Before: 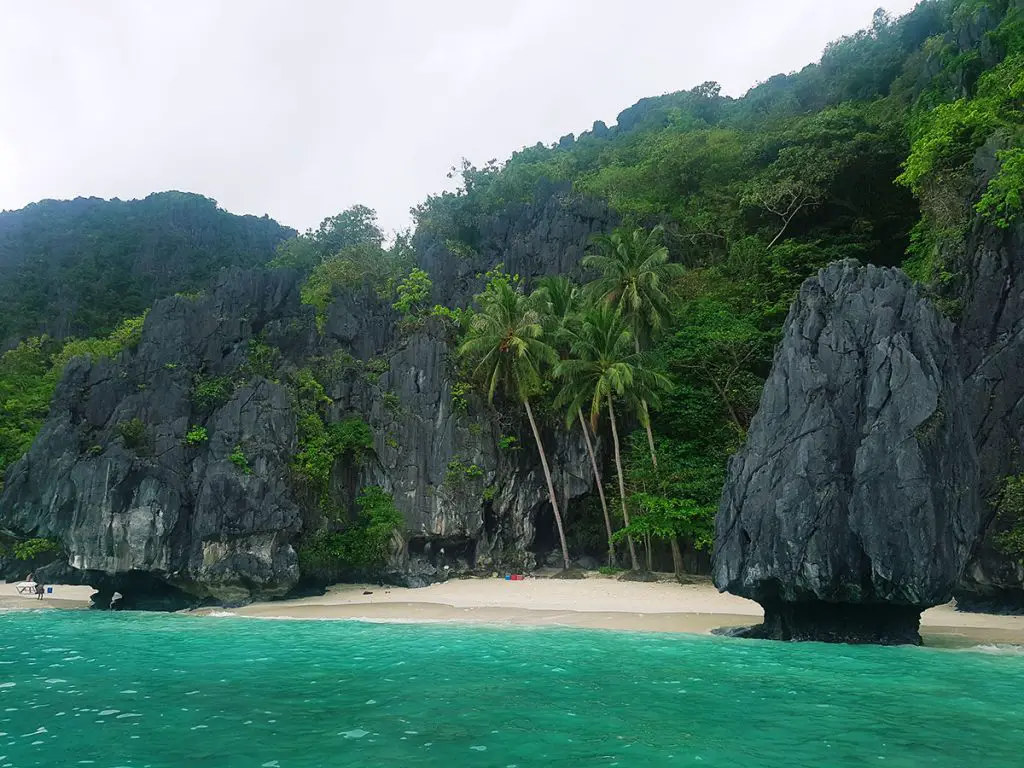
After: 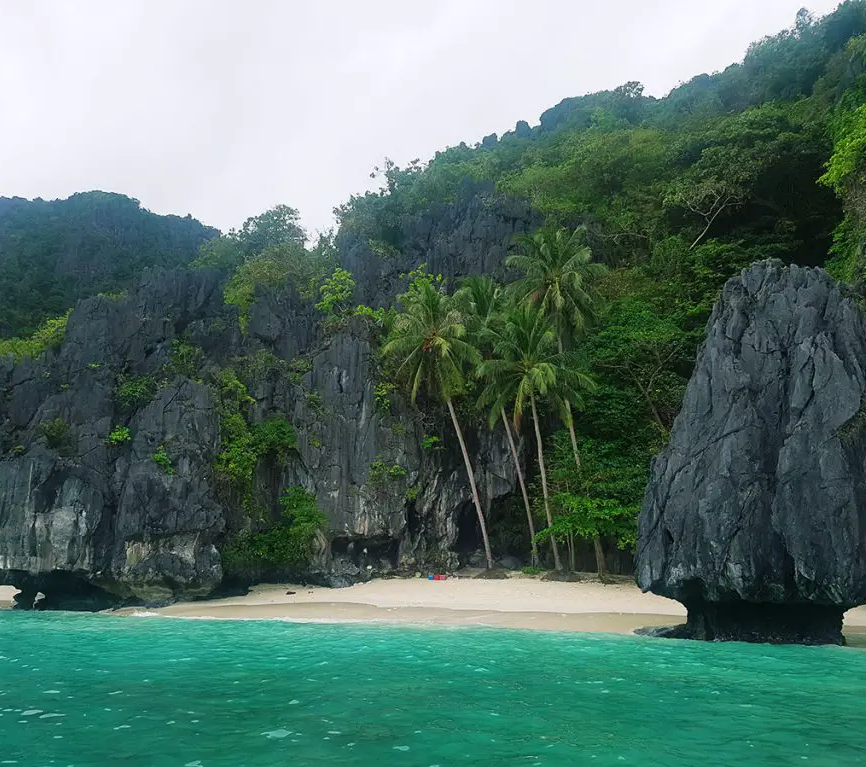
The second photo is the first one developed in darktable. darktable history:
crop: left 7.611%, right 7.809%
